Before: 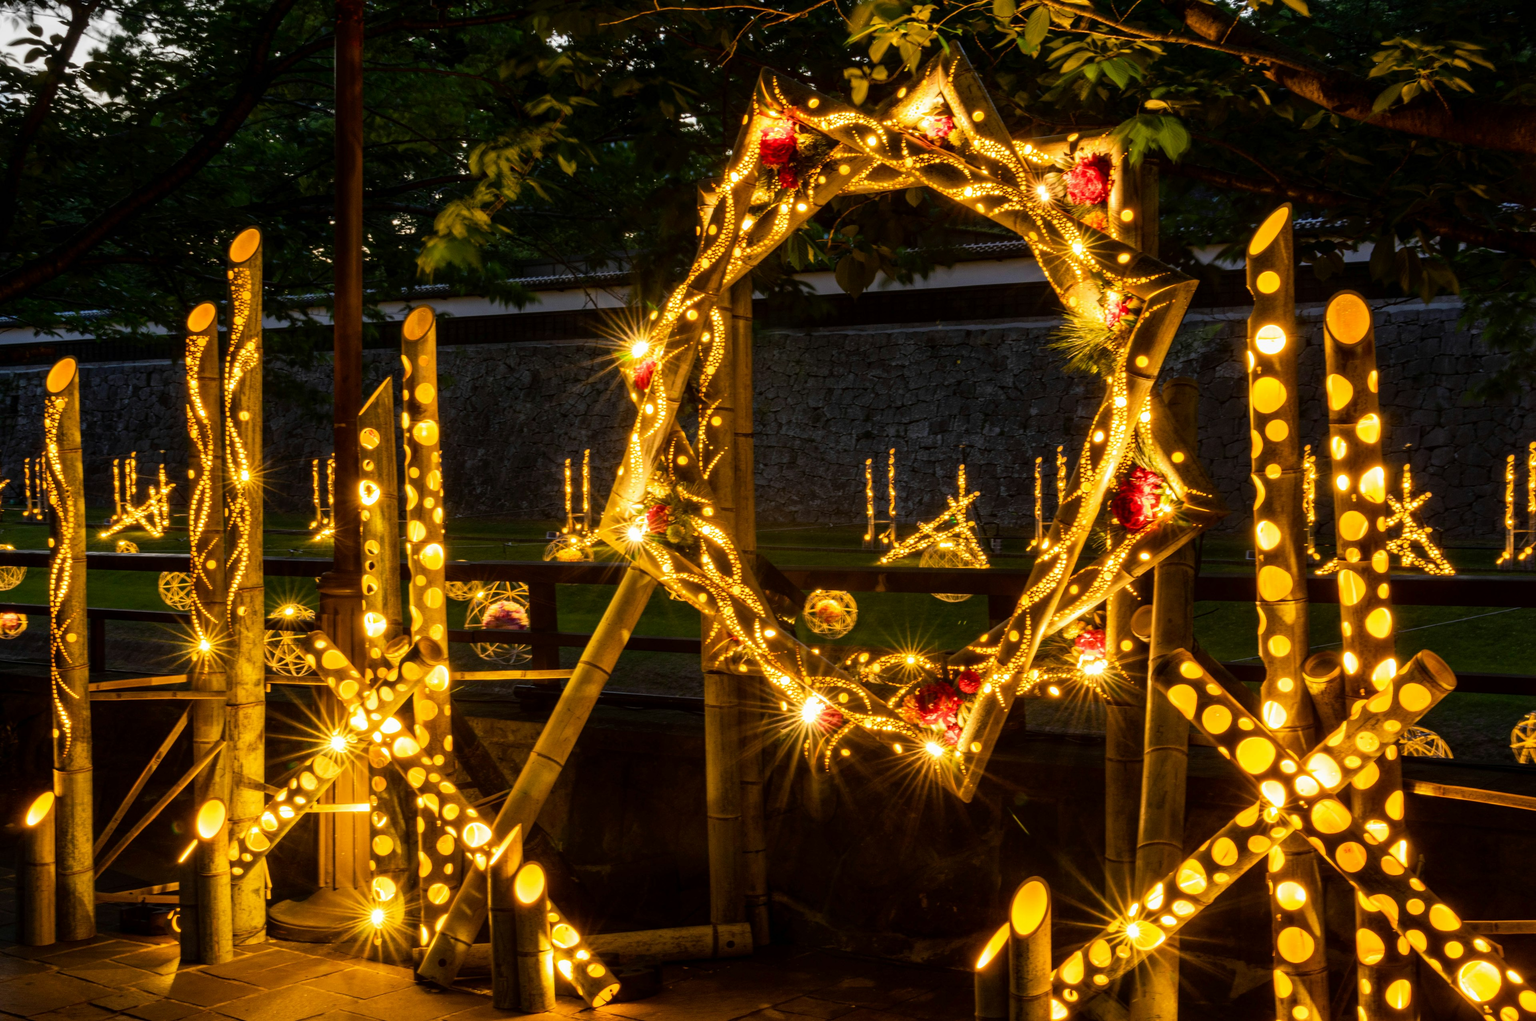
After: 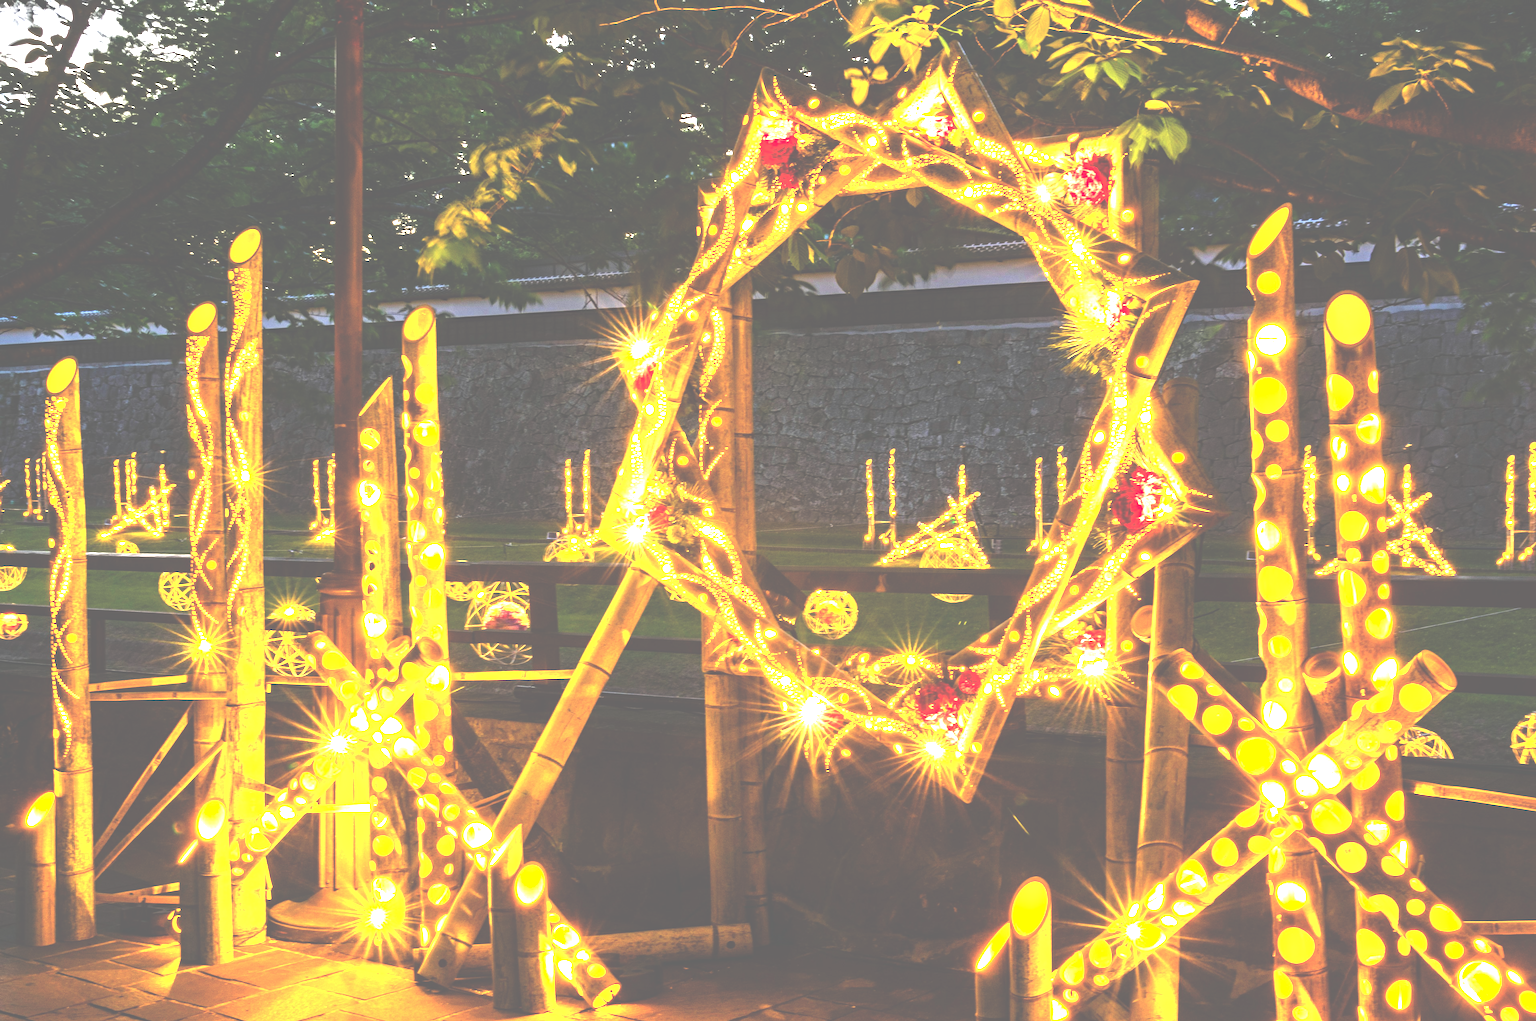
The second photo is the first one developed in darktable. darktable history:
exposure: black level correction -0.042, exposure 0.06 EV, compensate highlight preservation false
levels: levels [0, 0.281, 0.562]
haze removal: strength 0.283, distance 0.251, compatibility mode true, adaptive false
